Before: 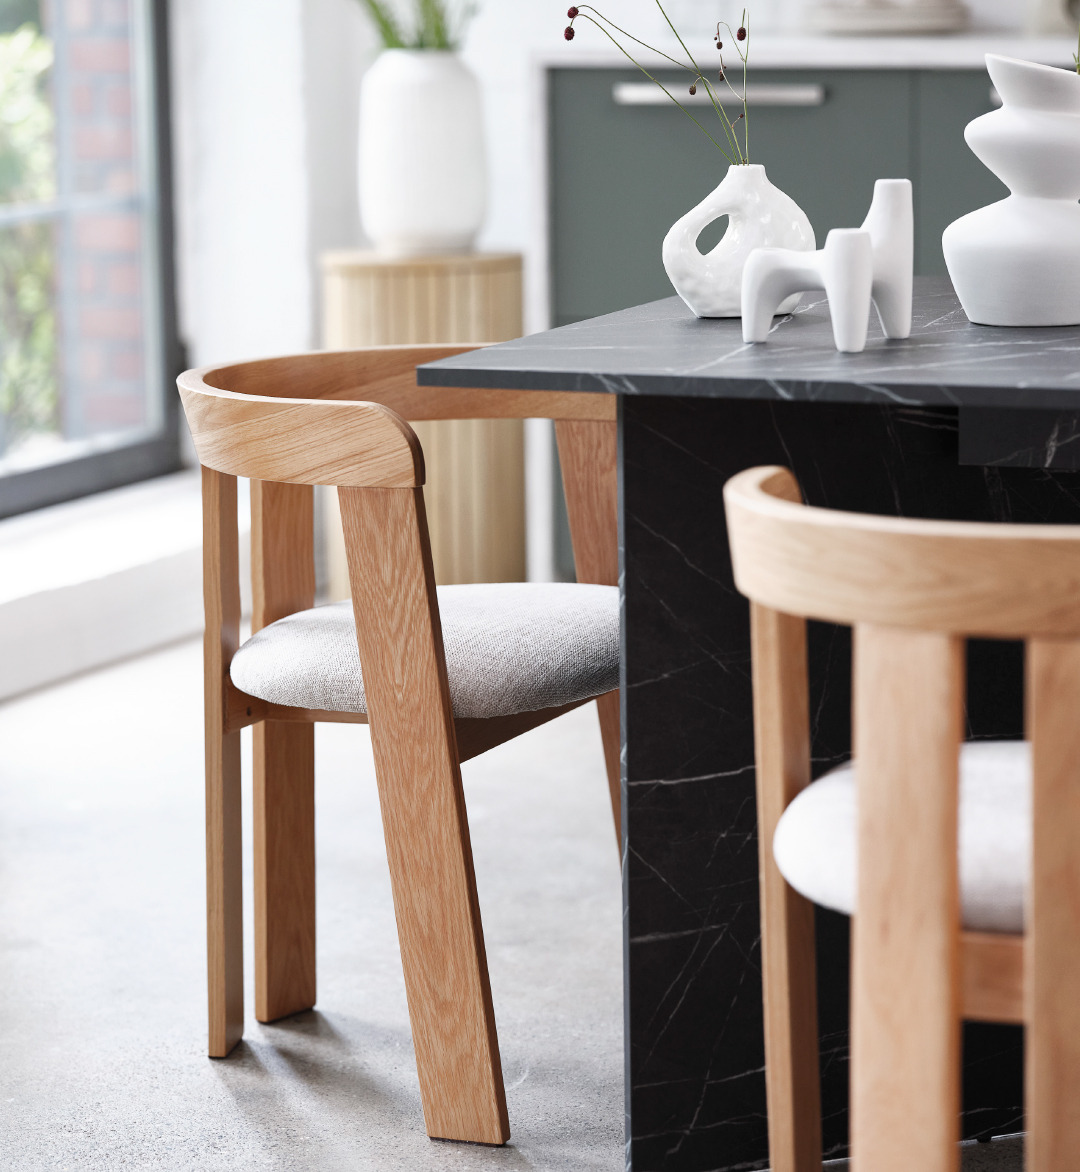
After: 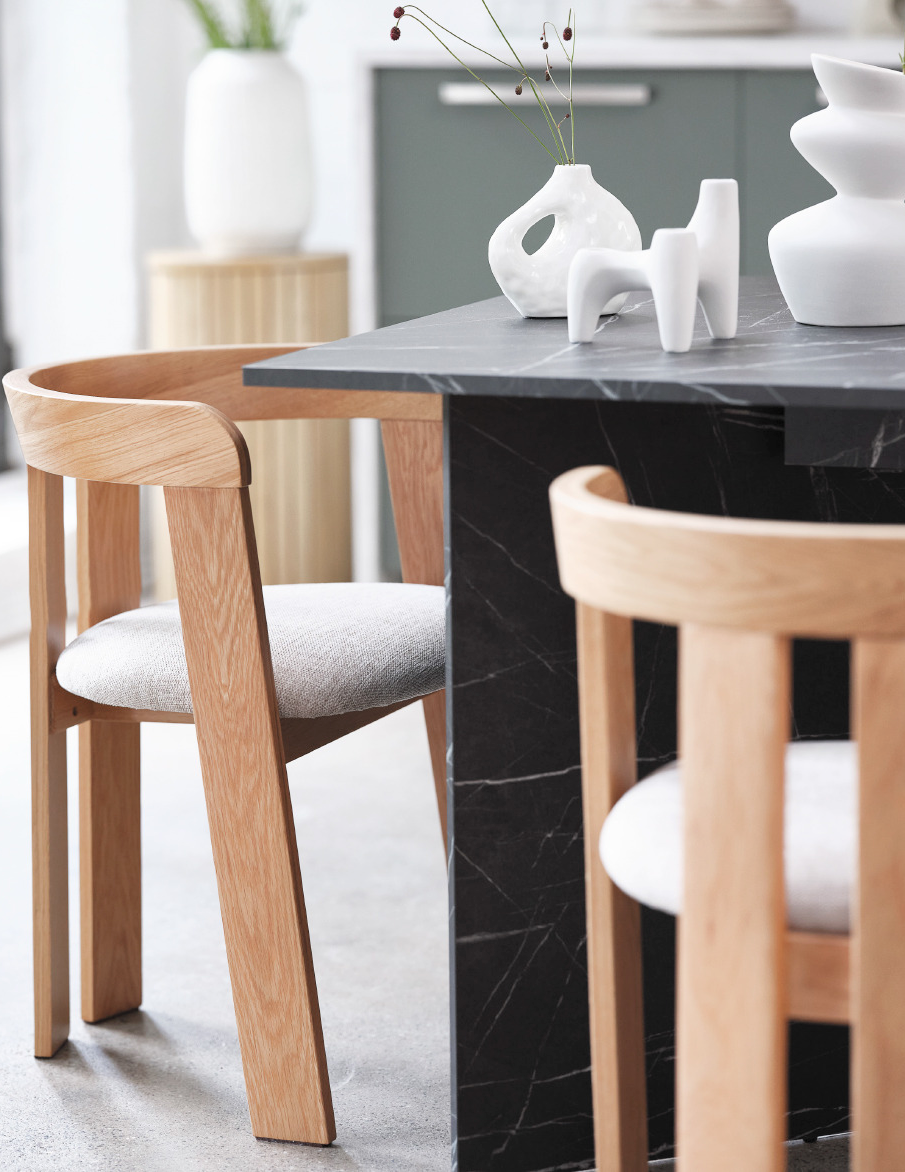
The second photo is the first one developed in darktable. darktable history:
contrast brightness saturation: brightness 0.13
crop: left 16.145%
exposure: compensate highlight preservation false
